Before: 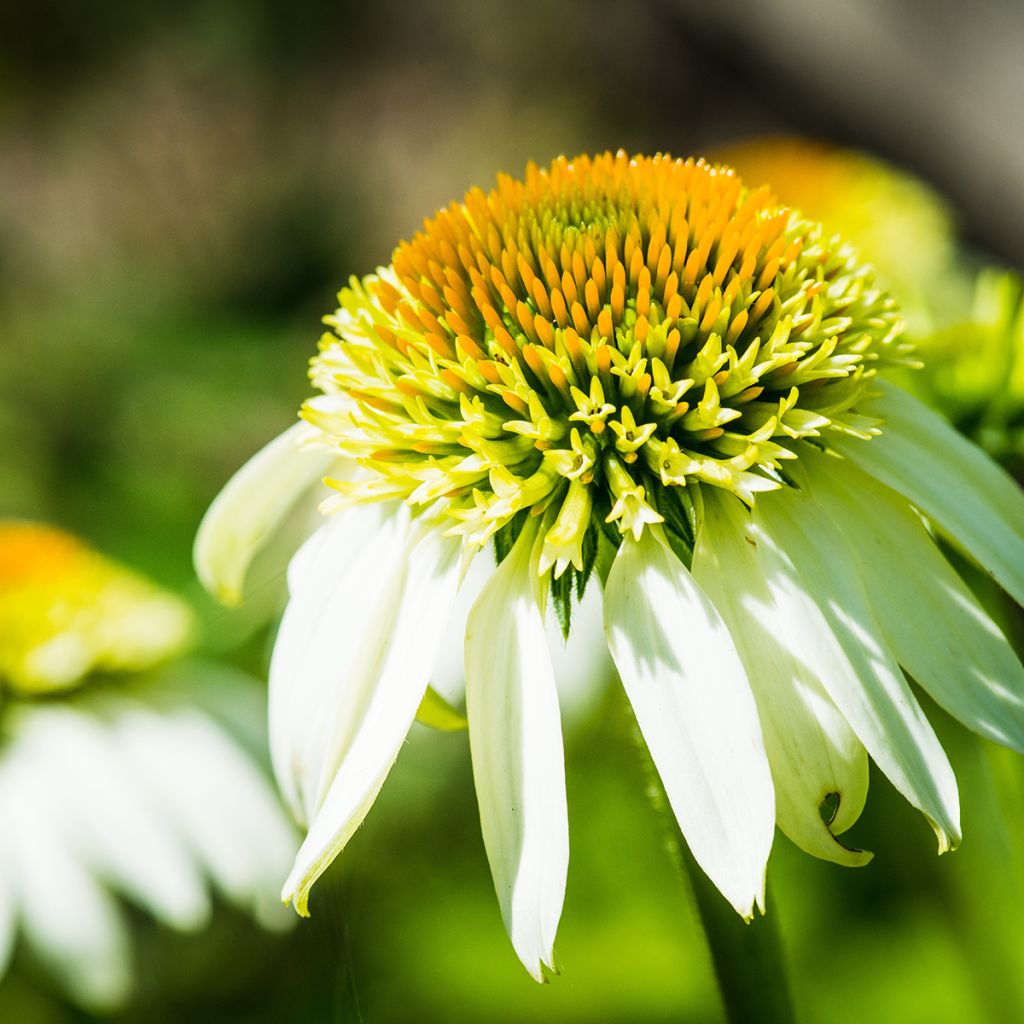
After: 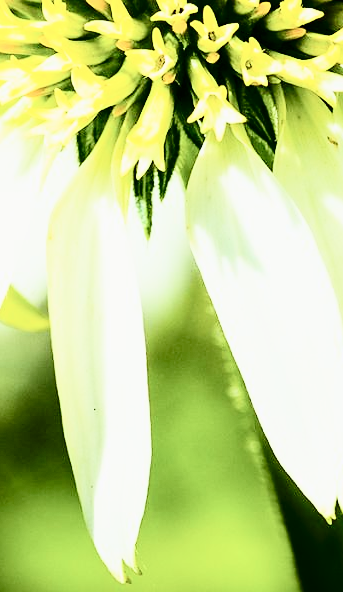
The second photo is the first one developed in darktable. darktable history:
crop: left 40.886%, top 39.128%, right 25.551%, bottom 3.044%
tone curve: curves: ch0 [(0, 0) (0.003, 0.005) (0.011, 0.008) (0.025, 0.01) (0.044, 0.014) (0.069, 0.017) (0.1, 0.022) (0.136, 0.028) (0.177, 0.037) (0.224, 0.049) (0.277, 0.091) (0.335, 0.168) (0.399, 0.292) (0.468, 0.463) (0.543, 0.637) (0.623, 0.792) (0.709, 0.903) (0.801, 0.963) (0.898, 0.985) (1, 1)], color space Lab, independent channels, preserve colors none
sharpen: radius 0.996, threshold 1.077
tone equalizer: -7 EV 0.208 EV, -6 EV 0.152 EV, -5 EV 0.107 EV, -4 EV 0.056 EV, -2 EV -0.034 EV, -1 EV -0.031 EV, +0 EV -0.038 EV
exposure: exposure 0.647 EV, compensate highlight preservation false
filmic rgb: black relative exposure -6.61 EV, white relative exposure 4.75 EV, threshold 5.95 EV, hardness 3.1, contrast 0.809, enable highlight reconstruction true
